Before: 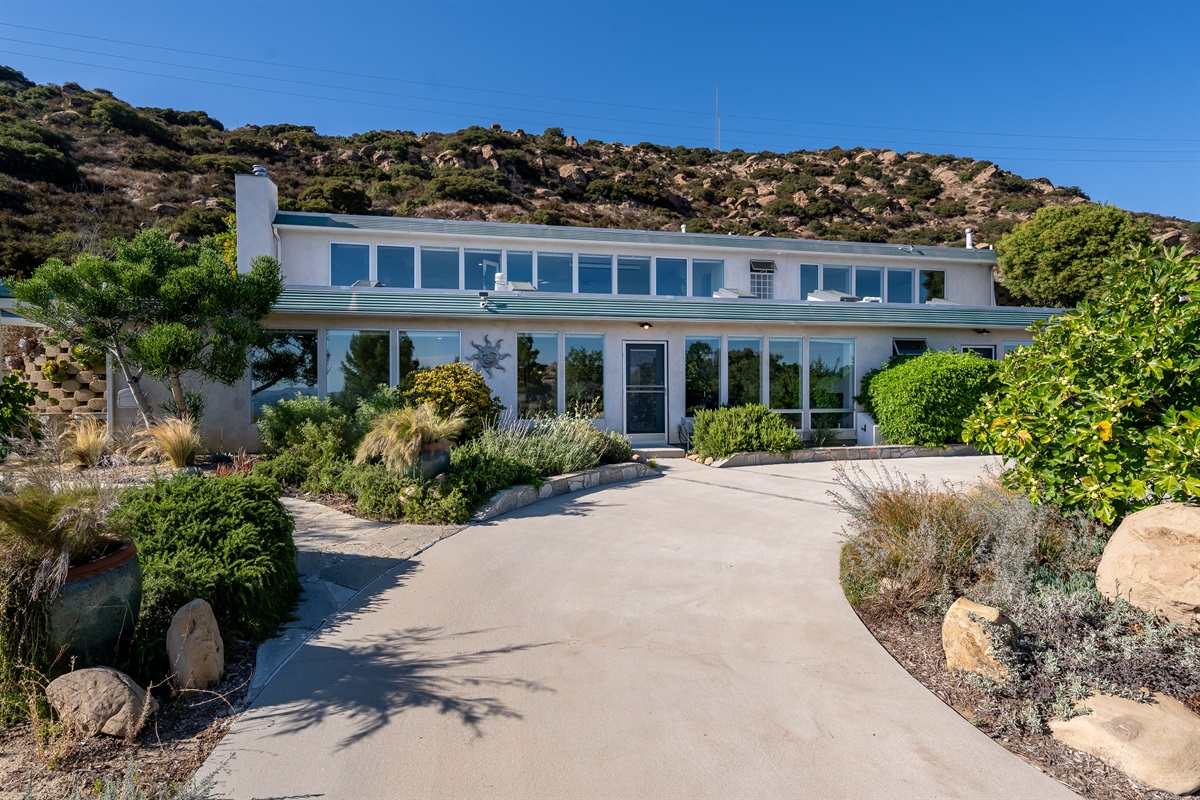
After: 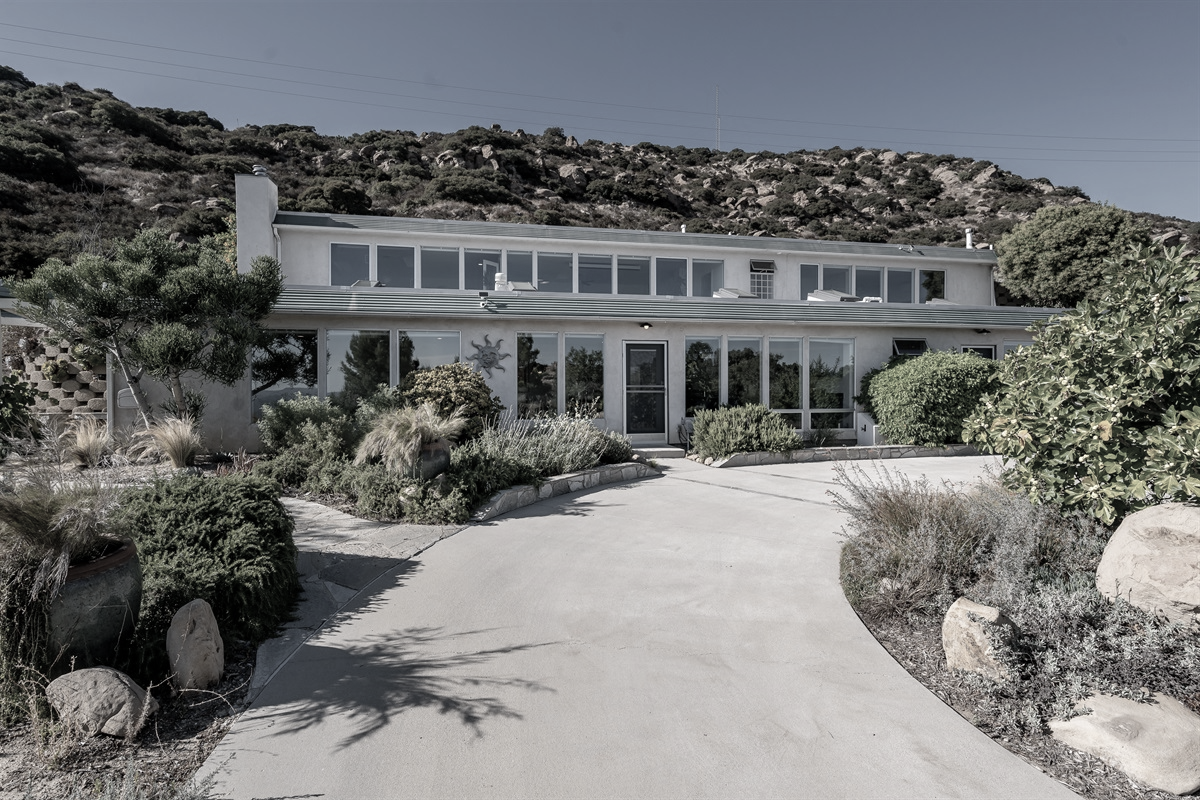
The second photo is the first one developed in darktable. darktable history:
color correction: highlights b* 0.021, saturation 0.23
